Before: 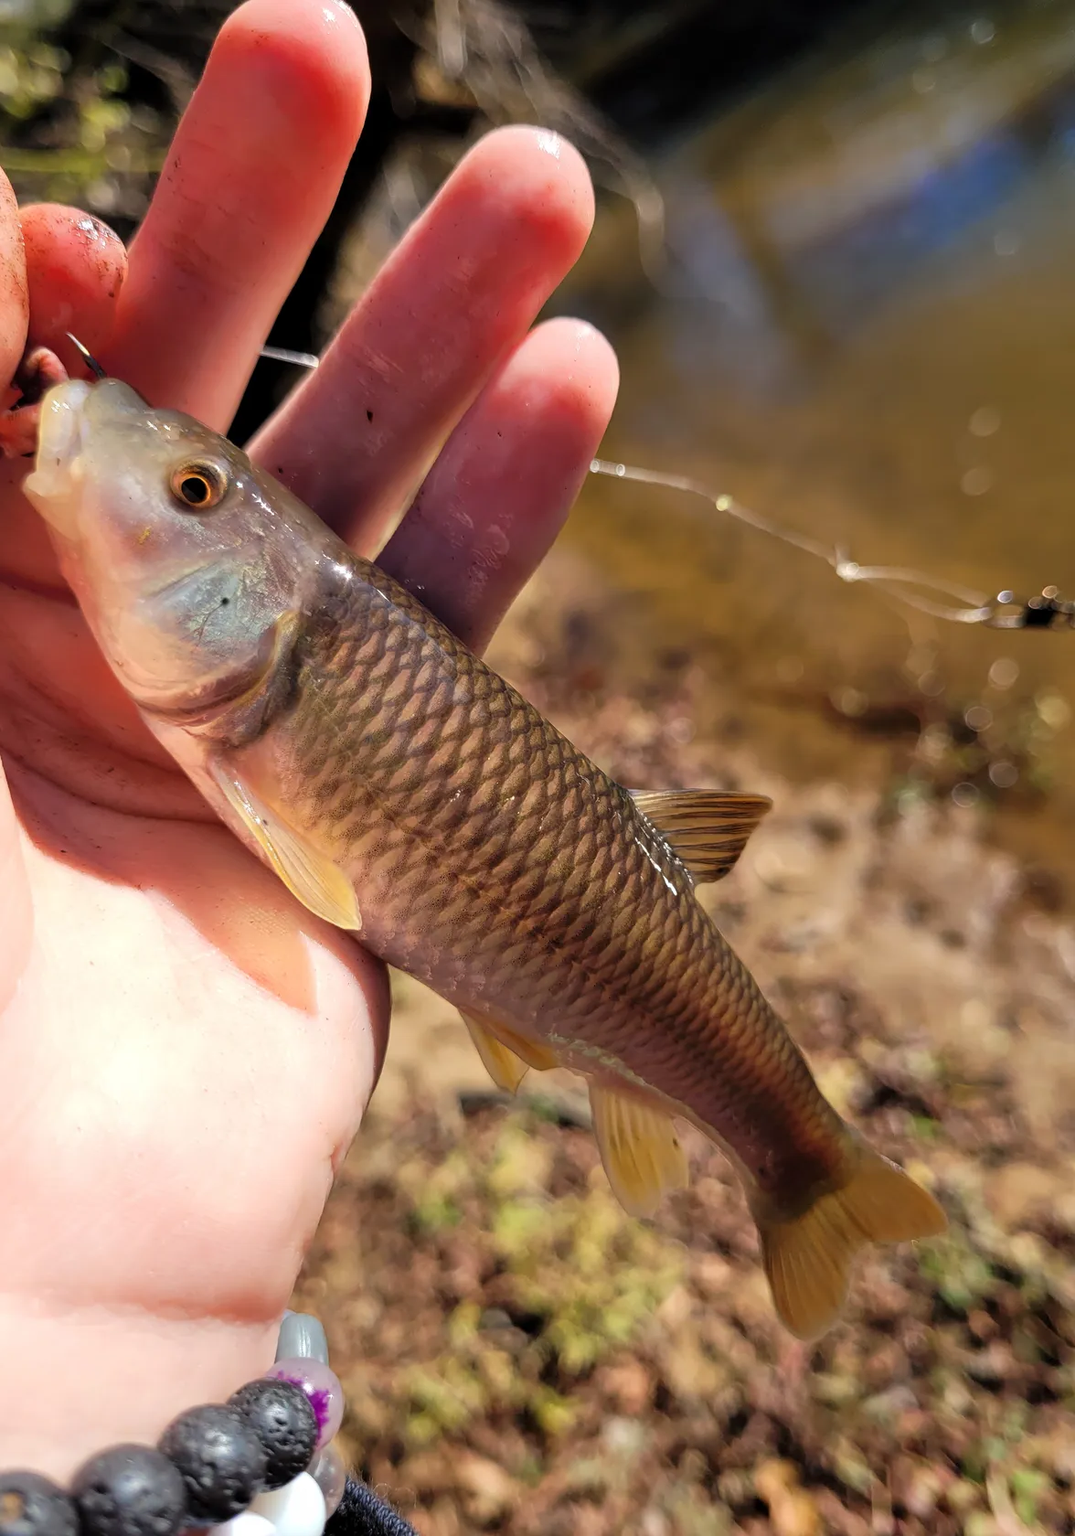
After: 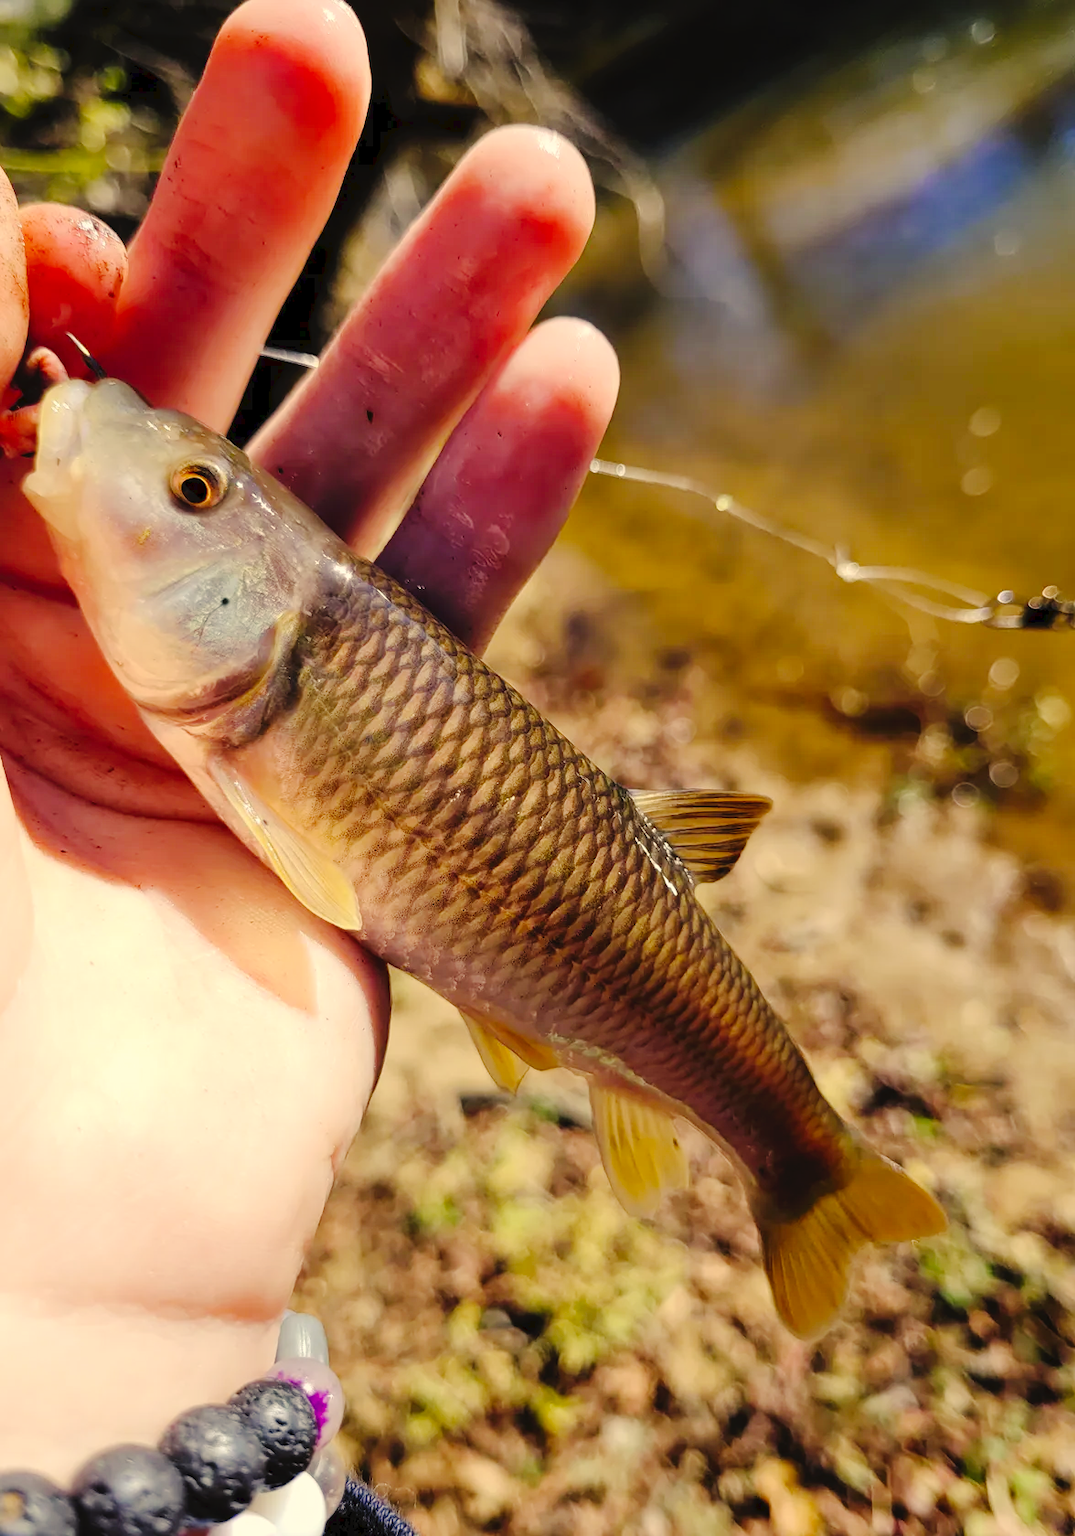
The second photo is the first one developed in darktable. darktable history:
color correction: highlights a* 2.72, highlights b* 22.8
white balance: red 0.954, blue 1.079
tone curve: curves: ch0 [(0, 0) (0.003, 0.034) (0.011, 0.038) (0.025, 0.046) (0.044, 0.054) (0.069, 0.06) (0.1, 0.079) (0.136, 0.114) (0.177, 0.151) (0.224, 0.213) (0.277, 0.293) (0.335, 0.385) (0.399, 0.482) (0.468, 0.578) (0.543, 0.655) (0.623, 0.724) (0.709, 0.786) (0.801, 0.854) (0.898, 0.922) (1, 1)], preserve colors none
